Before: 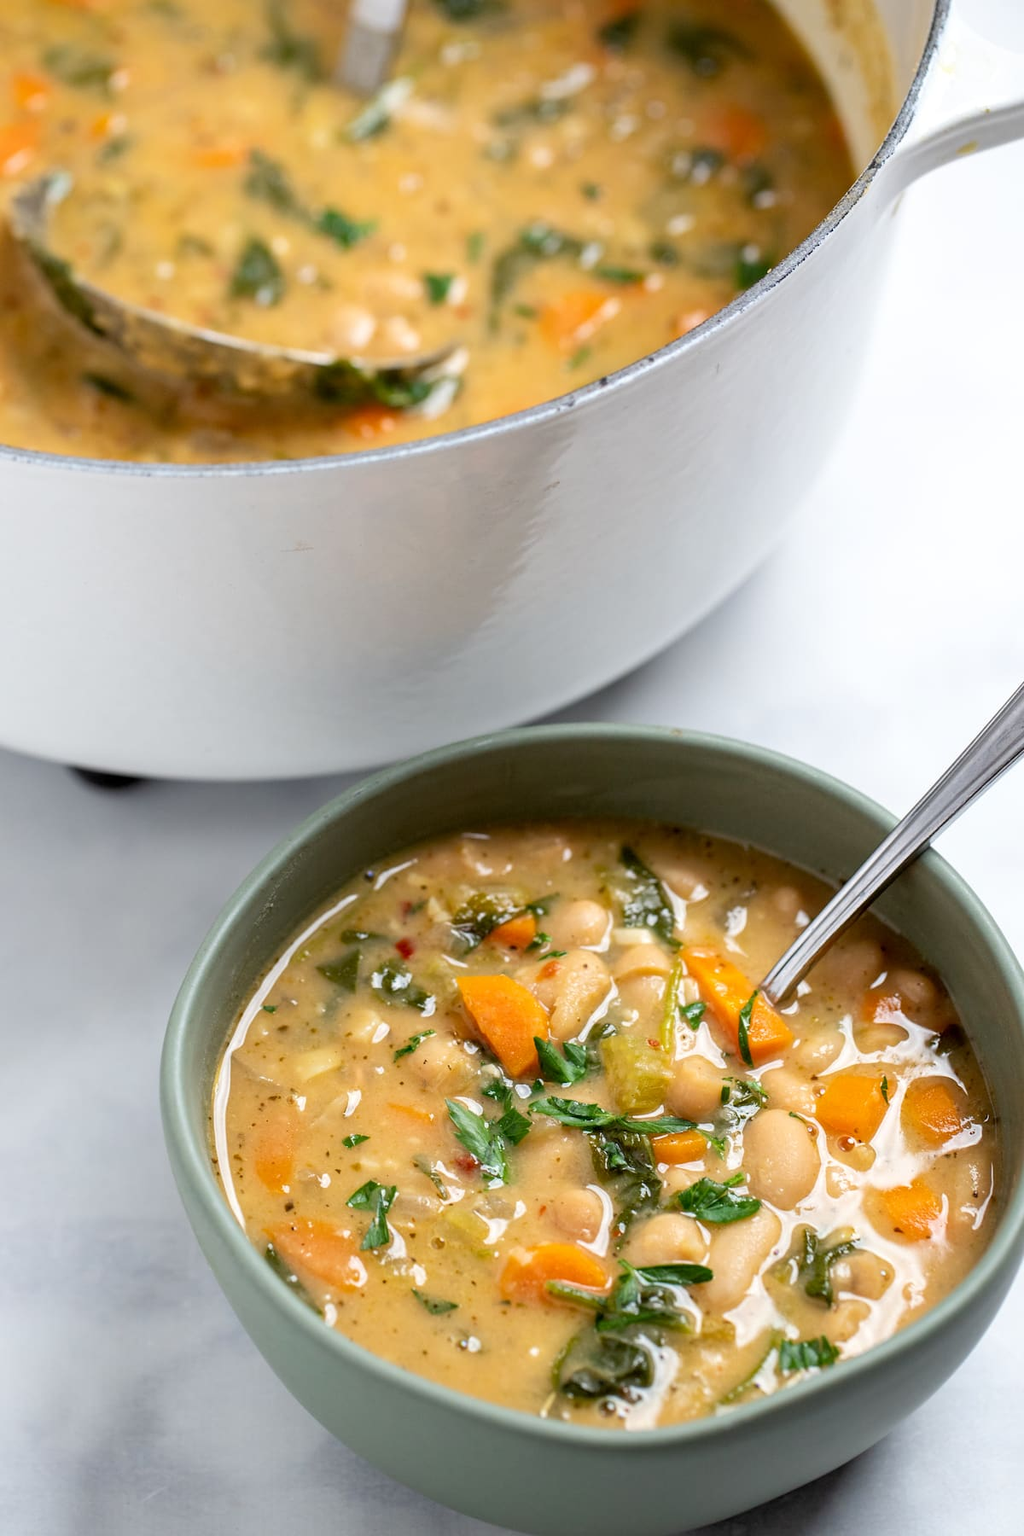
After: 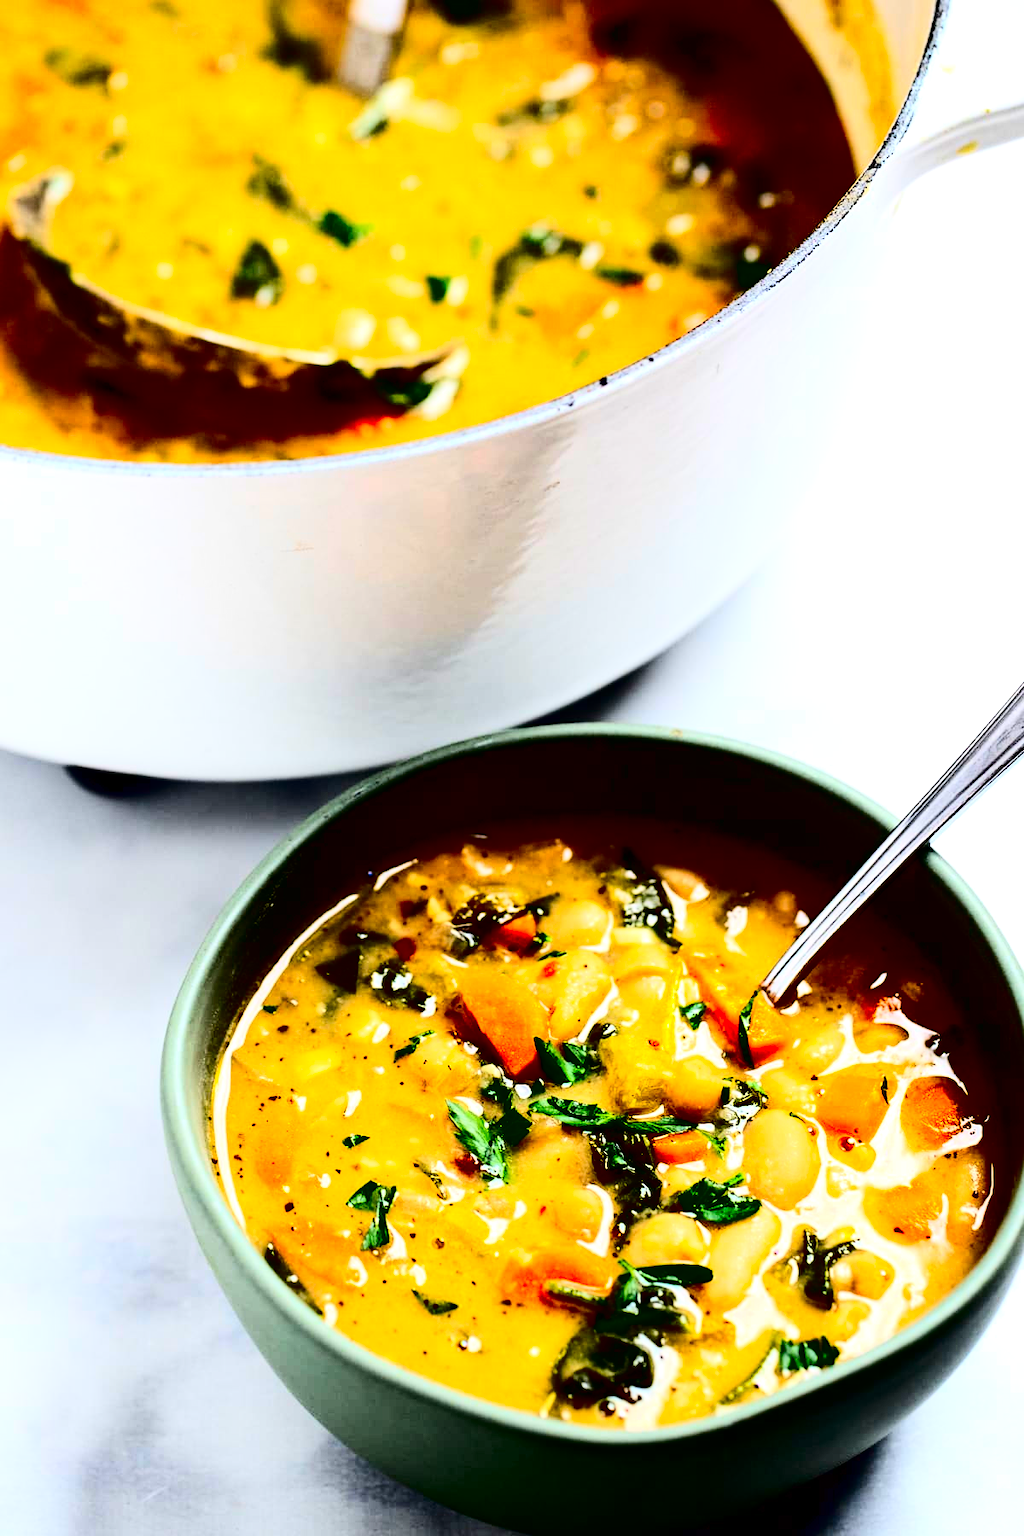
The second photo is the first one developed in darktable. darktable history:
contrast brightness saturation: contrast 0.766, brightness -0.997, saturation 0.982
tone equalizer: -8 EV -0.402 EV, -7 EV -0.426 EV, -6 EV -0.327 EV, -5 EV -0.211 EV, -3 EV 0.21 EV, -2 EV 0.363 EV, -1 EV 0.379 EV, +0 EV 0.438 EV, mask exposure compensation -0.504 EV
